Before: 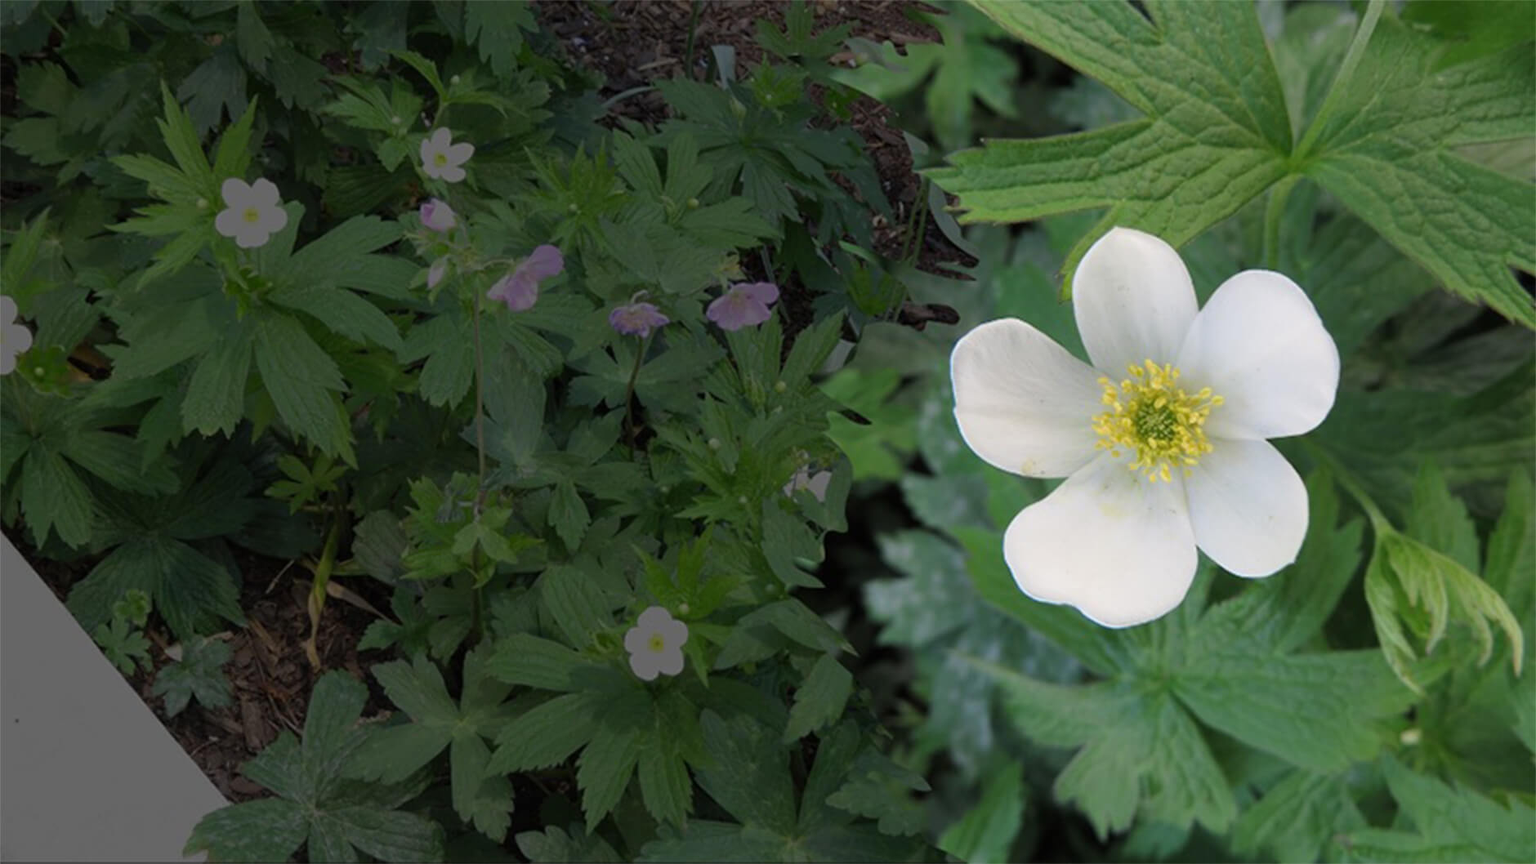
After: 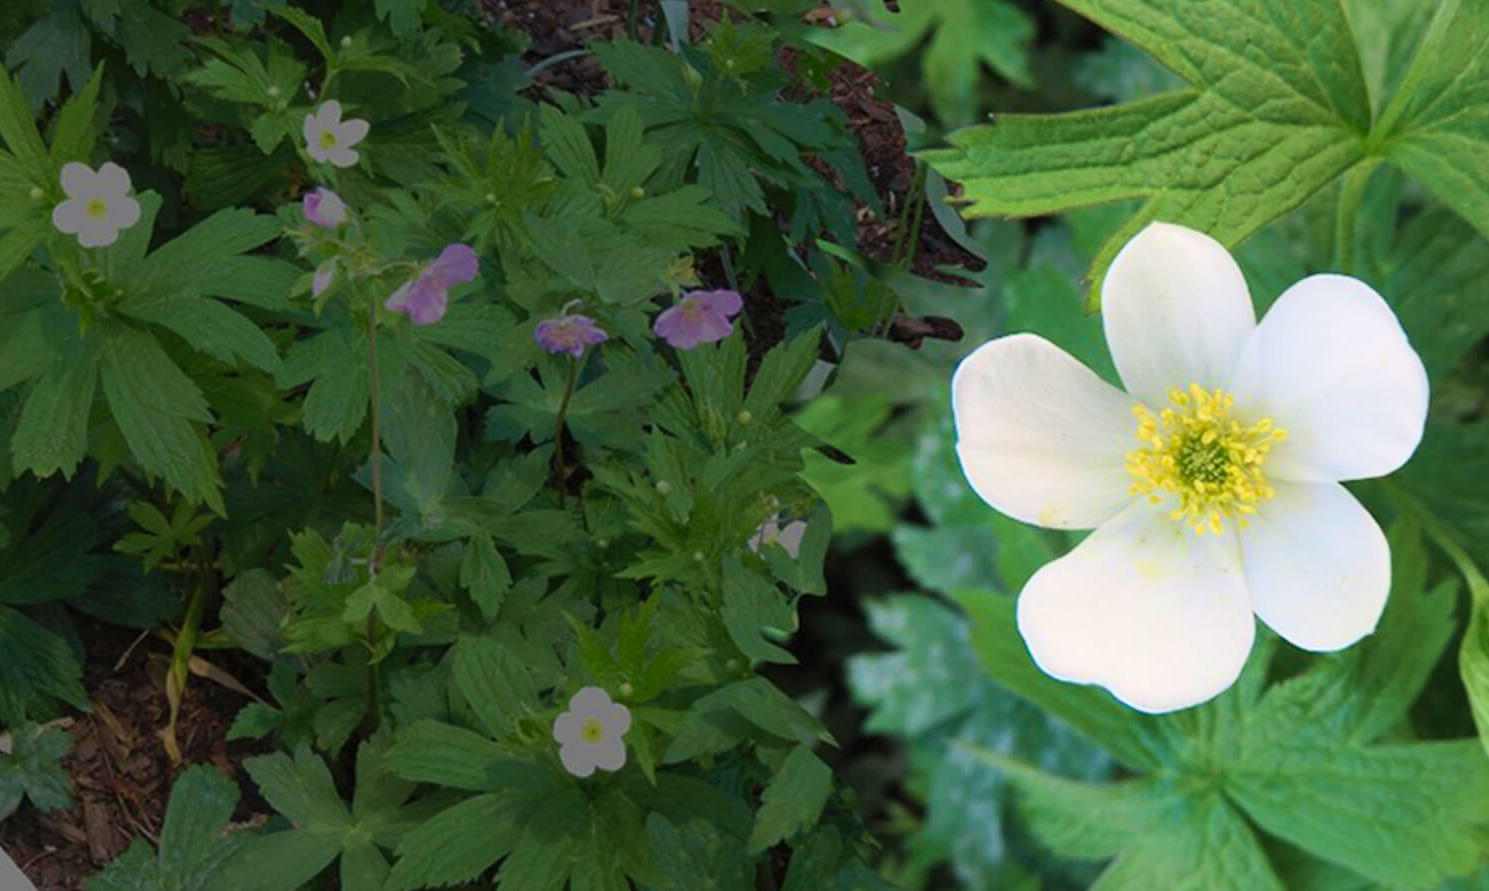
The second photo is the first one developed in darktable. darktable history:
velvia: strength 45%
crop: left 11.225%, top 5.381%, right 9.565%, bottom 10.314%
contrast brightness saturation: contrast 0.2, brightness 0.16, saturation 0.22
